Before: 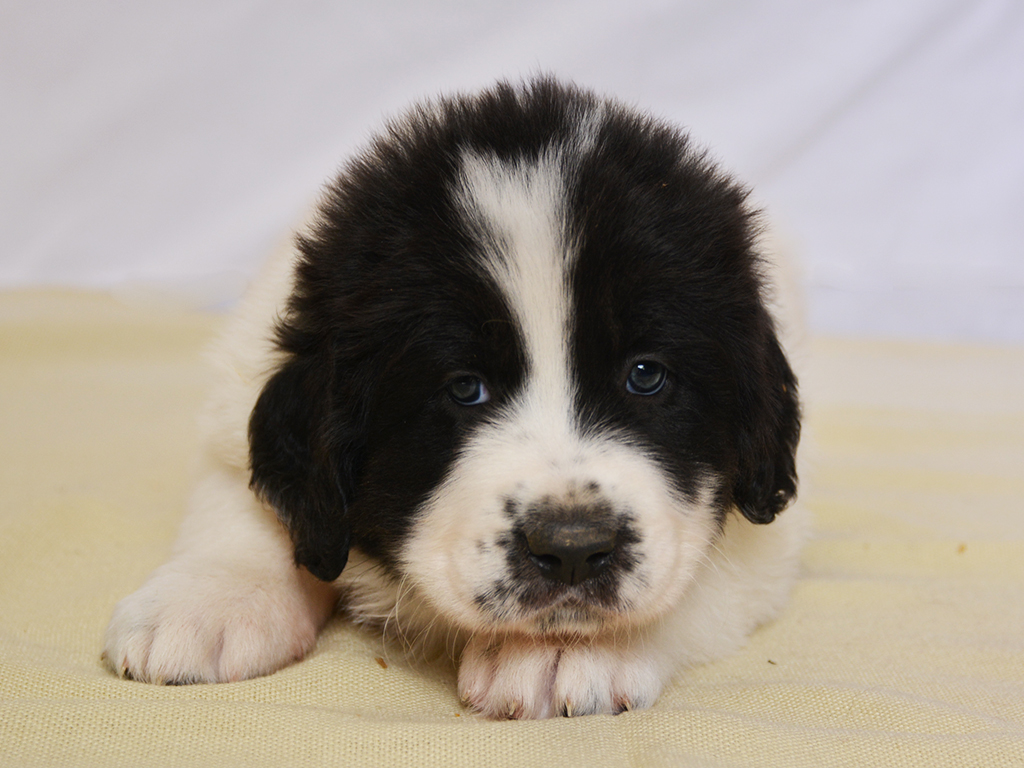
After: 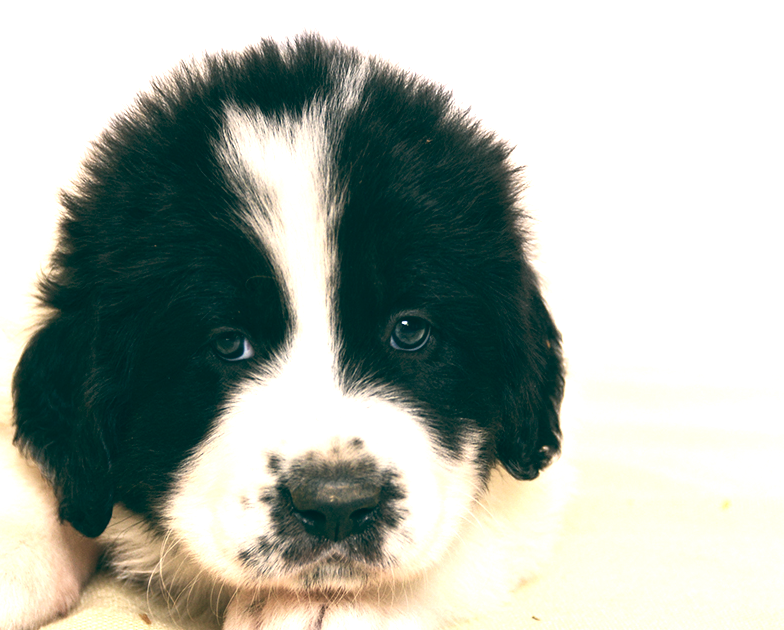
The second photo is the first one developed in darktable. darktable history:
crop: left 23.095%, top 5.827%, bottom 11.854%
color balance: lift [1.005, 0.99, 1.007, 1.01], gamma [1, 0.979, 1.011, 1.021], gain [0.923, 1.098, 1.025, 0.902], input saturation 90.45%, contrast 7.73%, output saturation 105.91%
exposure: black level correction 0, exposure 1.2 EV, compensate highlight preservation false
color correction: saturation 0.8
contrast equalizer: octaves 7, y [[0.6 ×6], [0.55 ×6], [0 ×6], [0 ×6], [0 ×6]], mix 0.15
